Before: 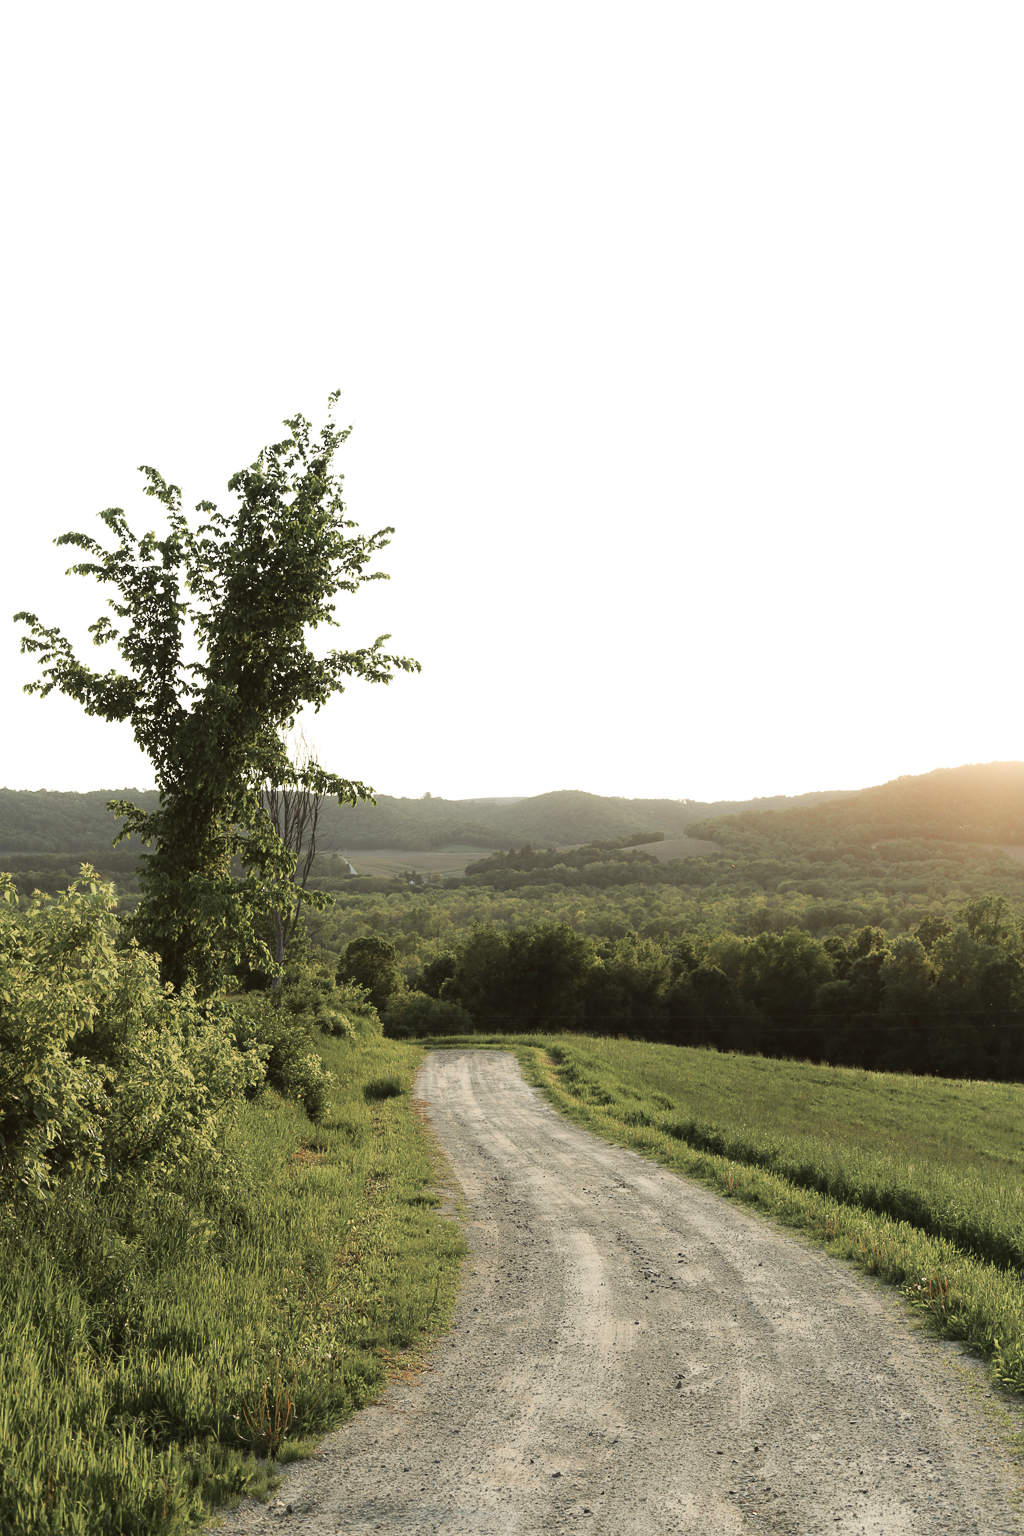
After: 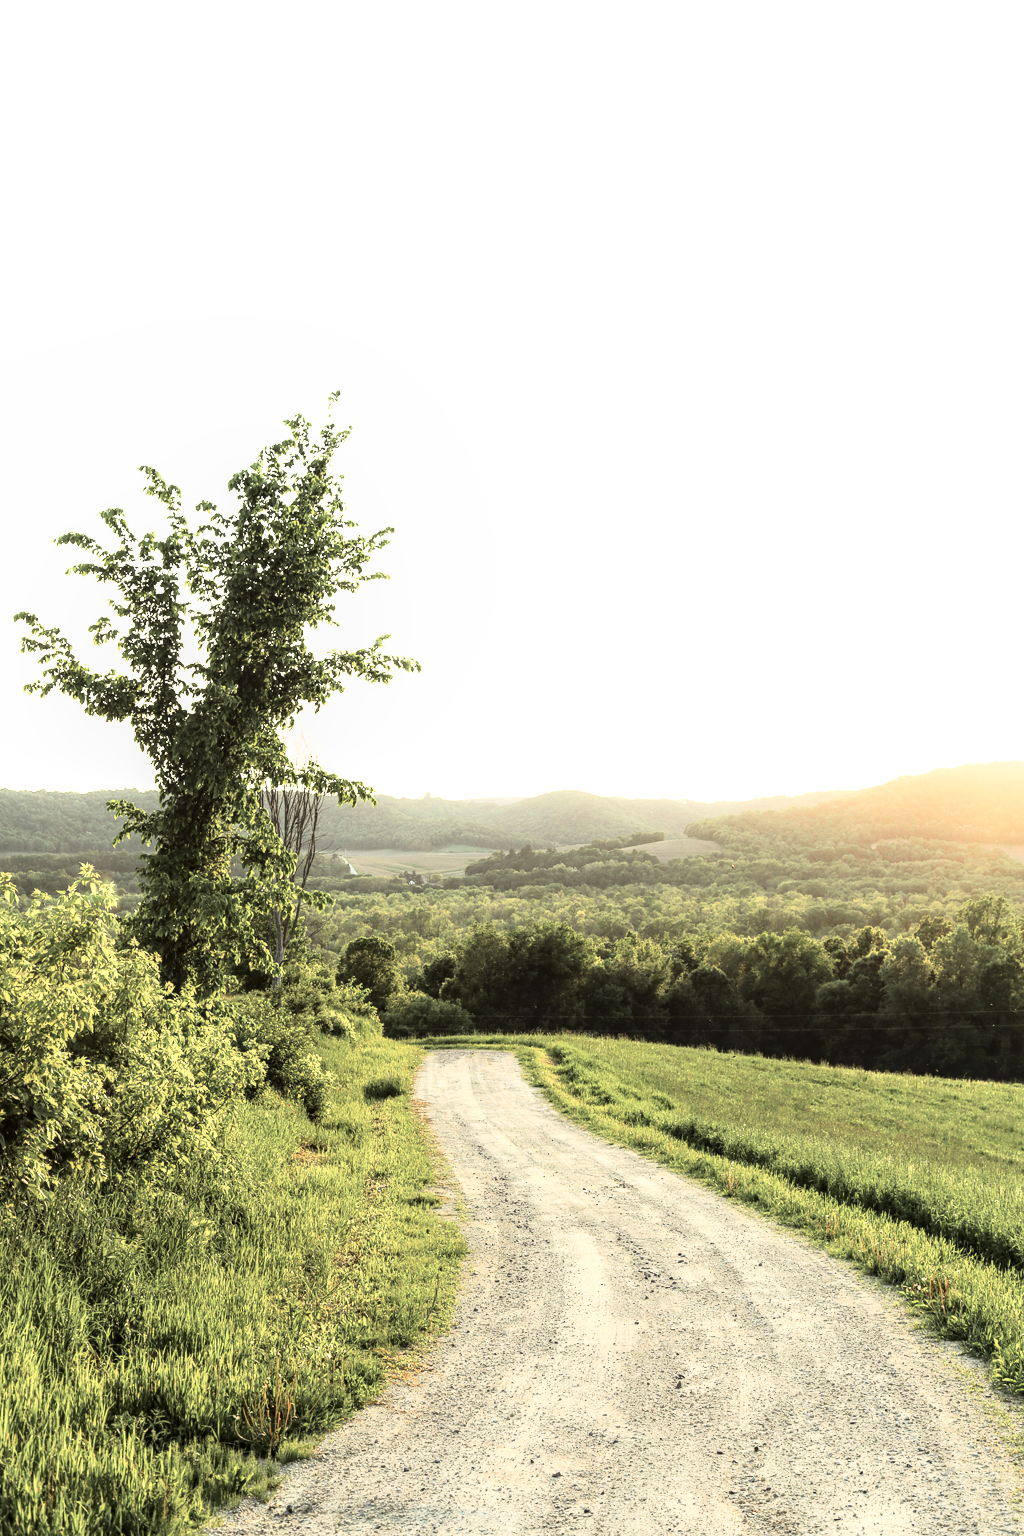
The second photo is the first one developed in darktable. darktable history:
local contrast: on, module defaults
base curve: curves: ch0 [(0, 0) (0.012, 0.01) (0.073, 0.168) (0.31, 0.711) (0.645, 0.957) (1, 1)]
